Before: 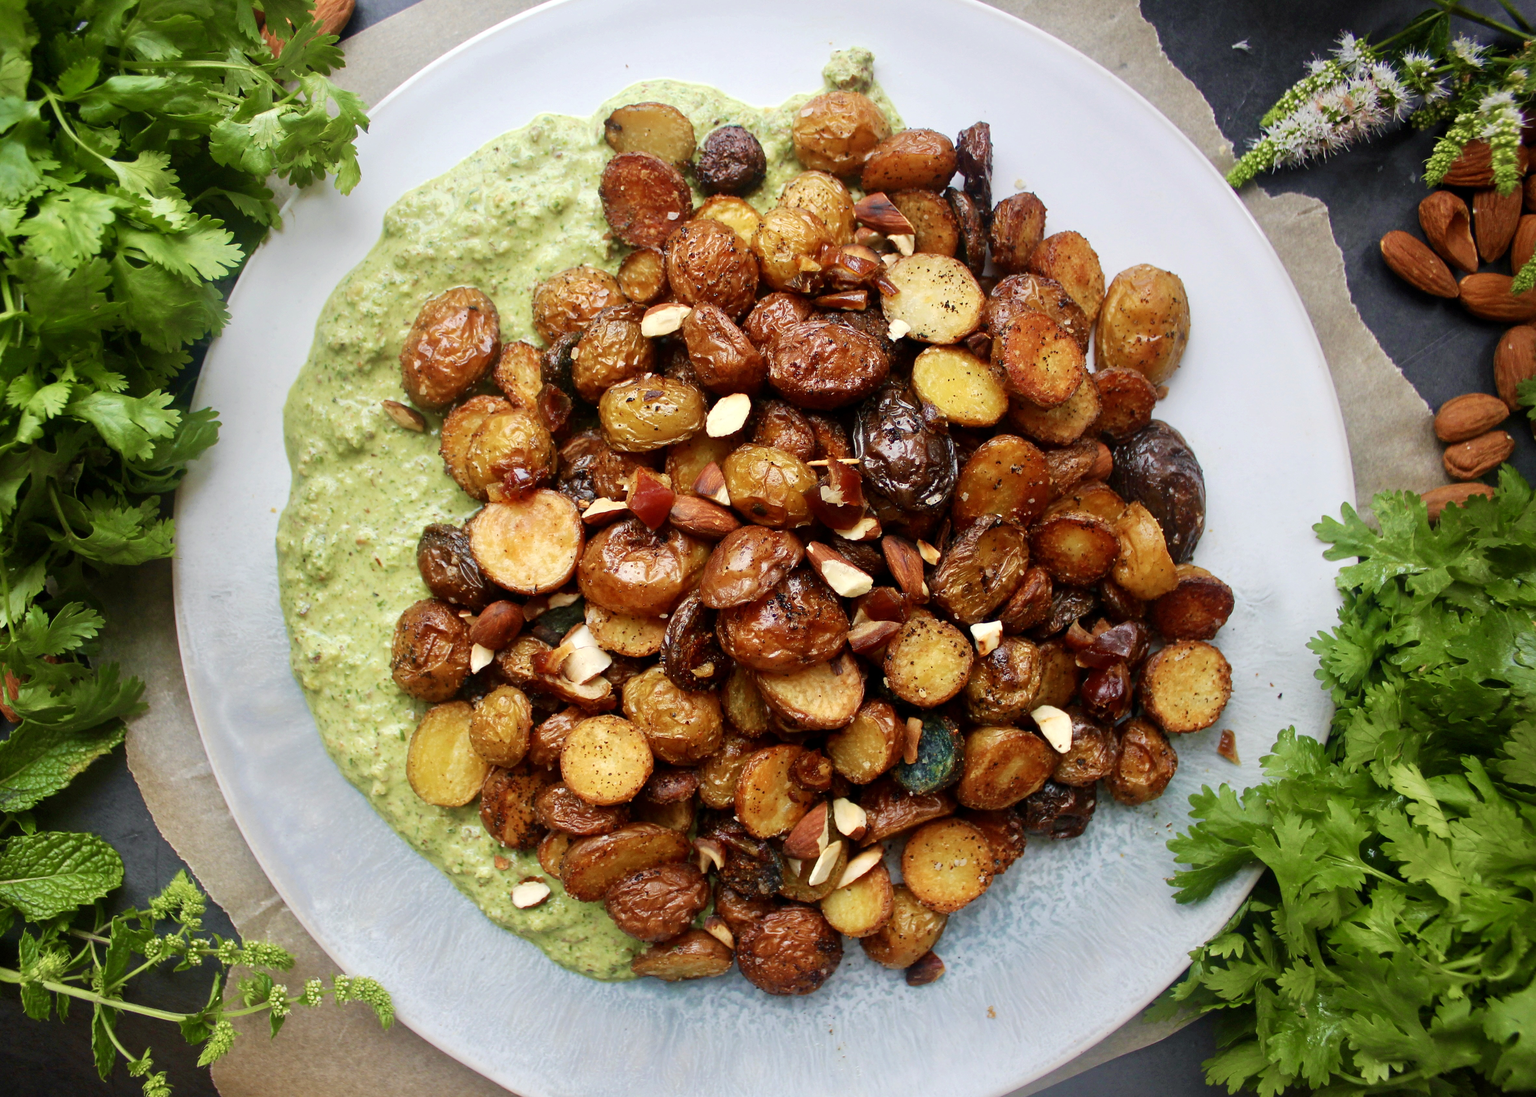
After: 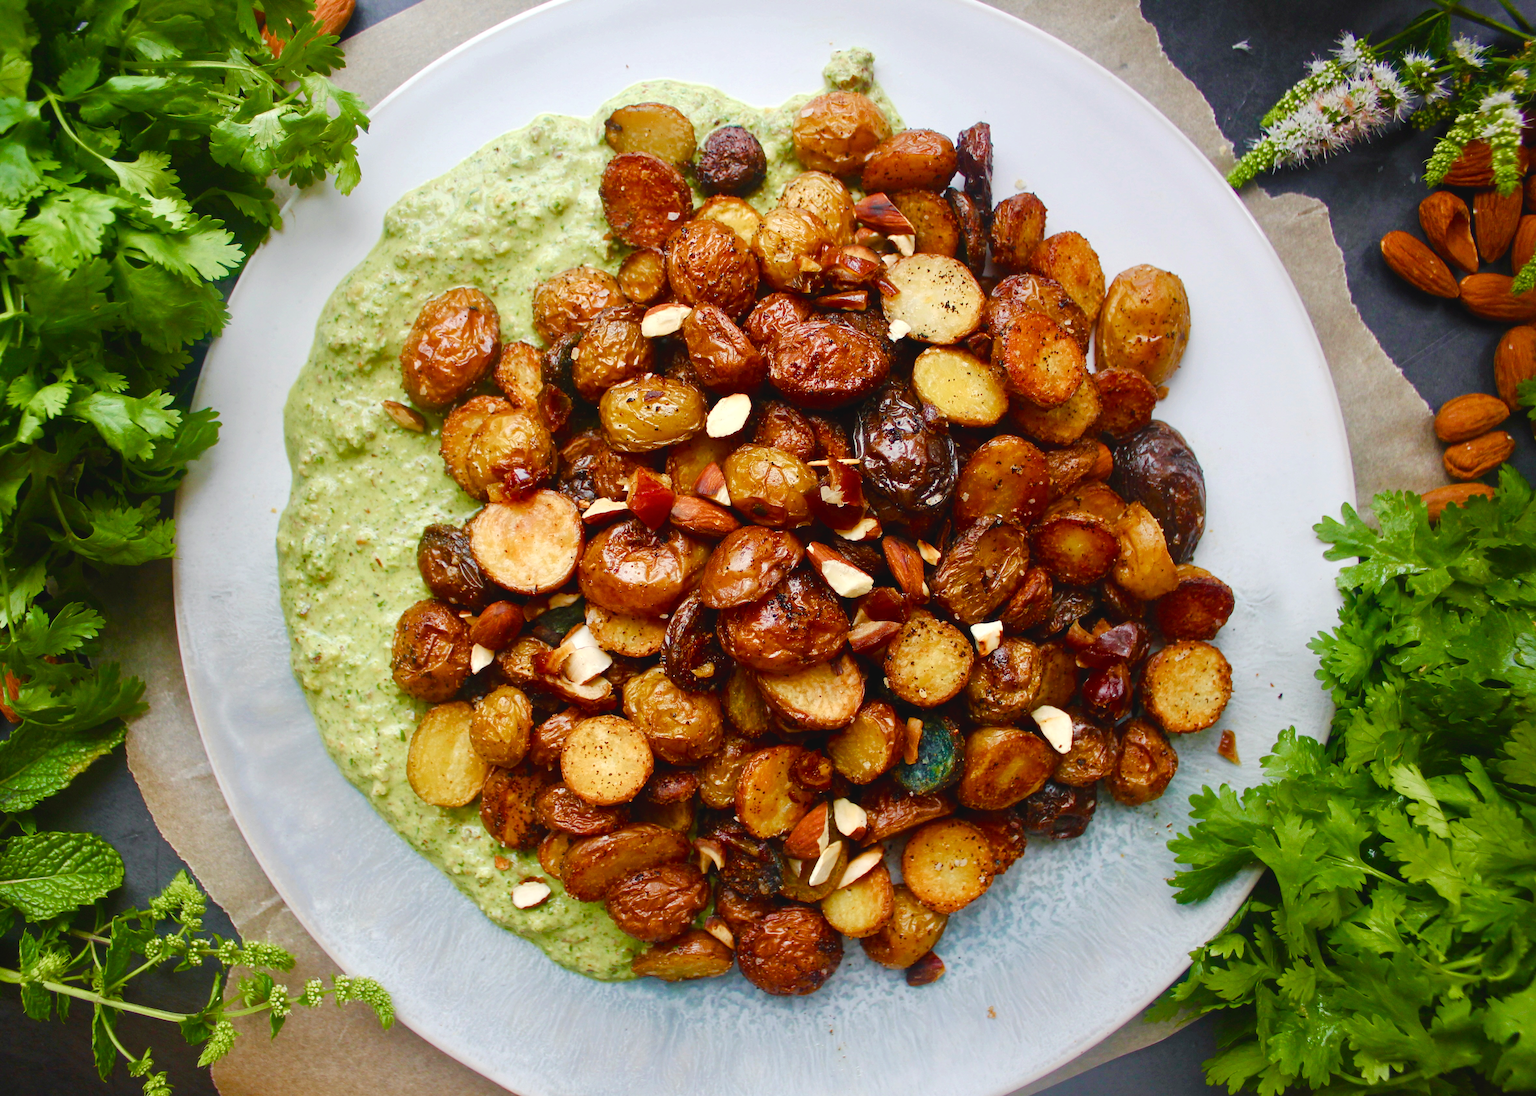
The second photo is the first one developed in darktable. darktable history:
color balance rgb: global offset › luminance 0.473%, perceptual saturation grading › global saturation 0.911%, perceptual saturation grading › highlights -17.028%, perceptual saturation grading › mid-tones 33.3%, perceptual saturation grading › shadows 50.435%
